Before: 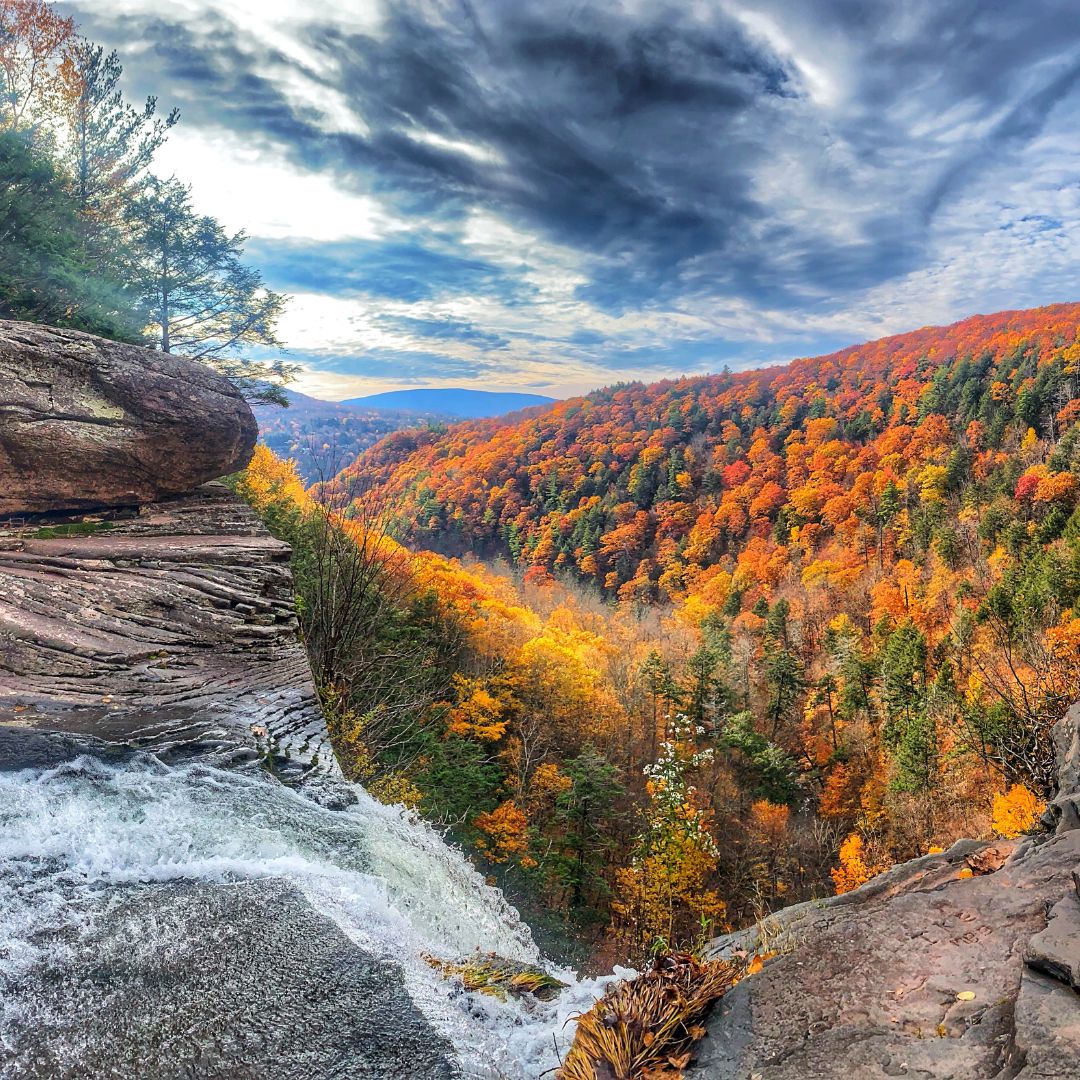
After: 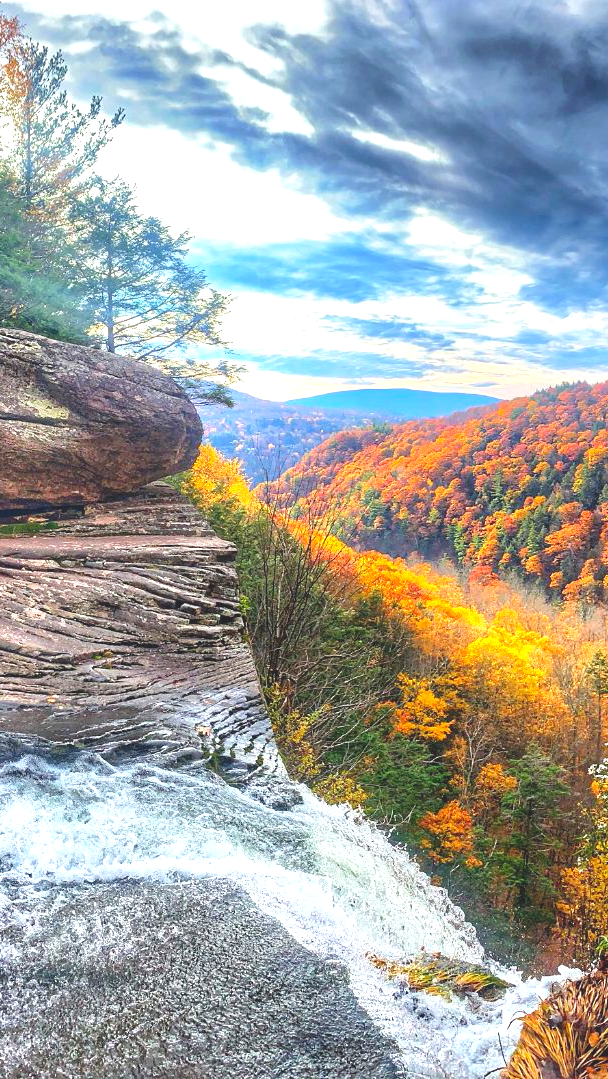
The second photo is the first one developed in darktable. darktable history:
crop: left 5.114%, right 38.589%
tone equalizer: -8 EV -1.08 EV, -7 EV -1.01 EV, -6 EV -0.867 EV, -5 EV -0.578 EV, -3 EV 0.578 EV, -2 EV 0.867 EV, -1 EV 1.01 EV, +0 EV 1.08 EV, edges refinement/feathering 500, mask exposure compensation -1.57 EV, preserve details no
tone curve: curves: ch0 [(0, 0) (0.004, 0.008) (0.077, 0.156) (0.169, 0.29) (0.774, 0.774) (1, 1)], color space Lab, linked channels, preserve colors none
contrast brightness saturation: contrast -0.1, brightness 0.05, saturation 0.08
